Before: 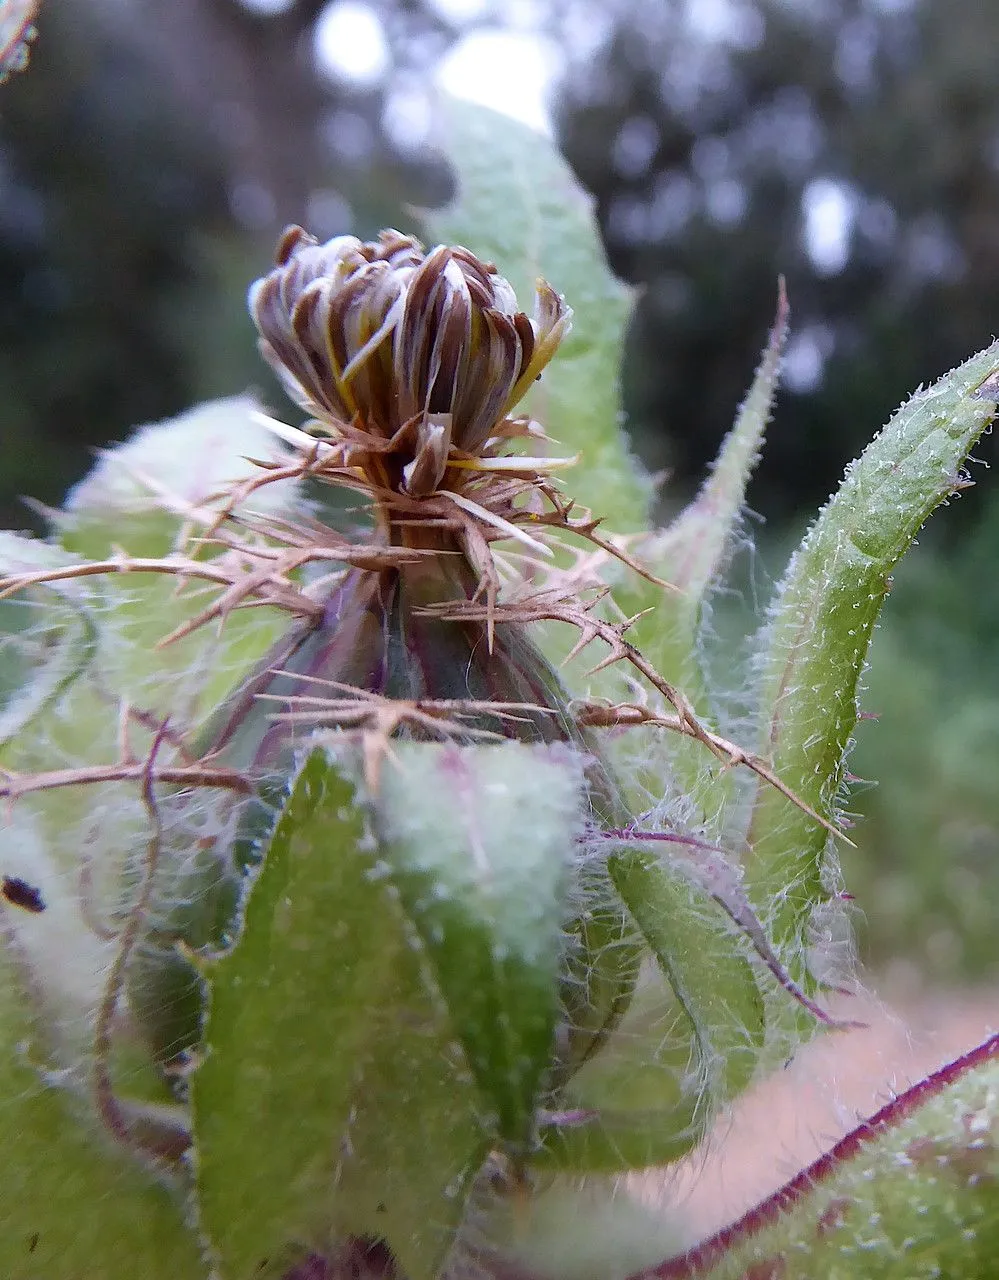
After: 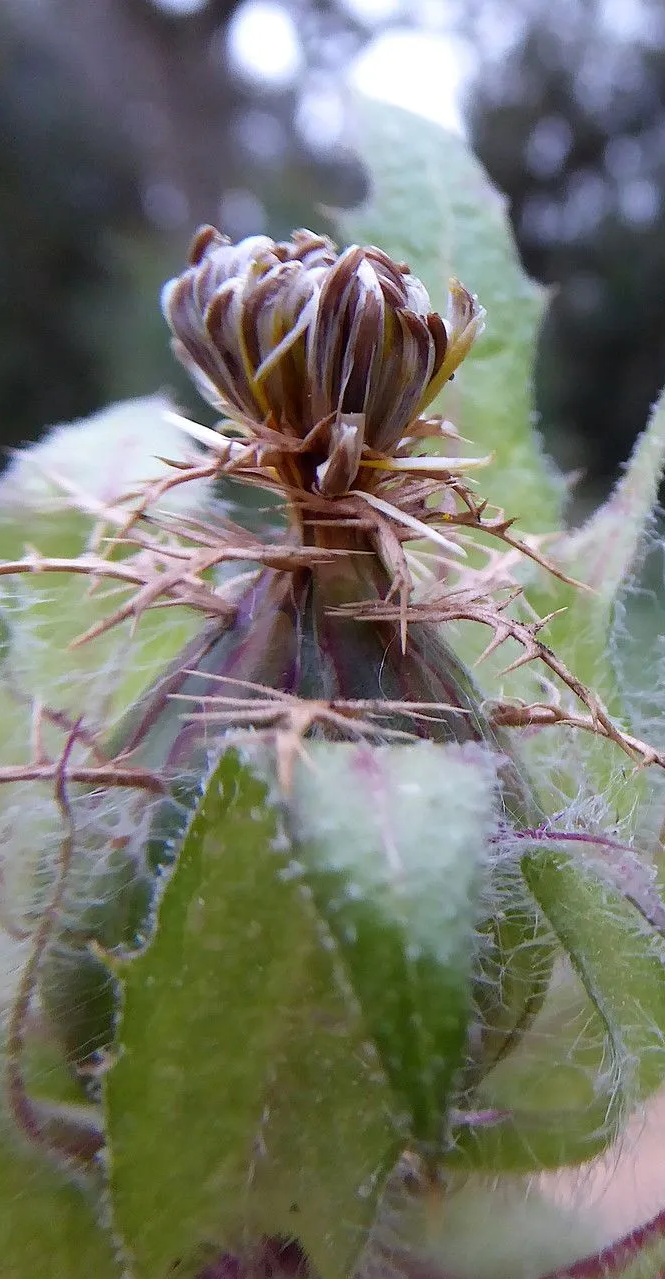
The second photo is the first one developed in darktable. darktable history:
white balance: emerald 1
crop and rotate: left 8.786%, right 24.548%
